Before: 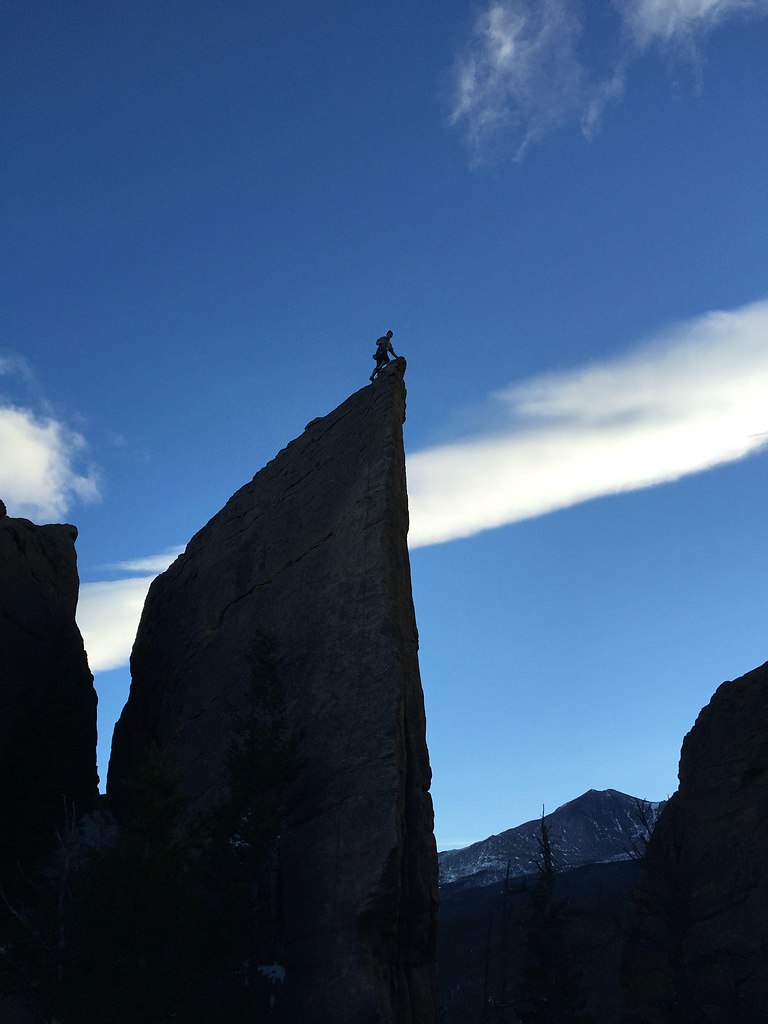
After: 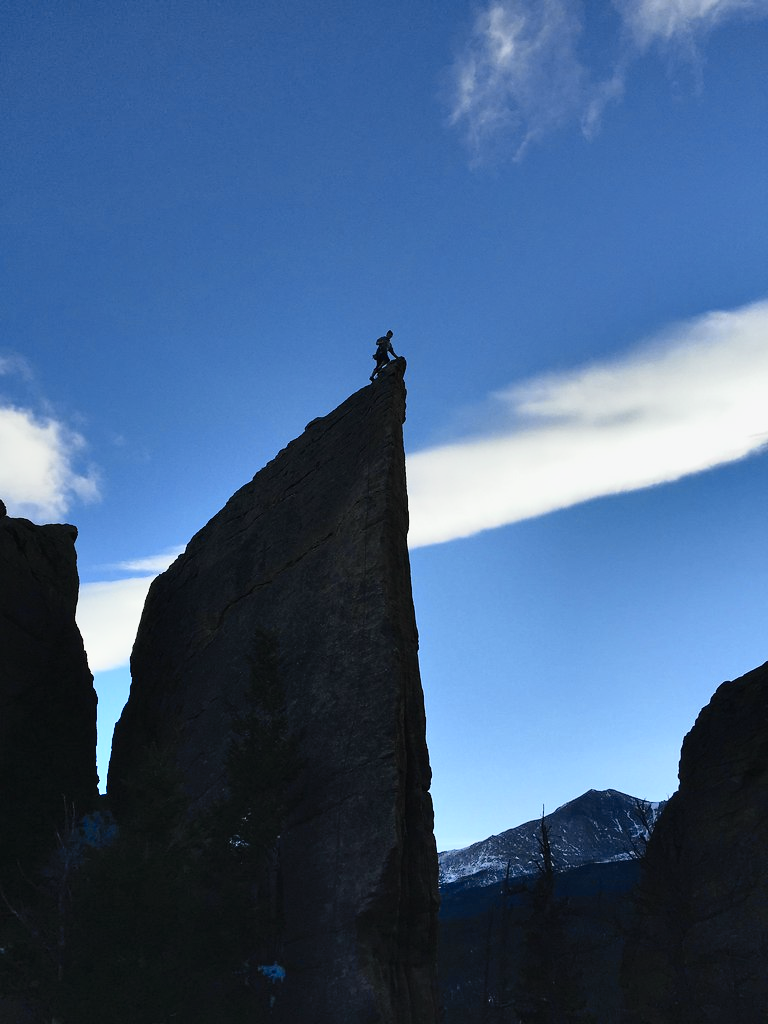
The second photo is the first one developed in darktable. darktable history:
shadows and highlights: shadows 60, highlights -60.23, soften with gaussian
tone curve: curves: ch0 [(0, 0.009) (0.105, 0.08) (0.195, 0.18) (0.283, 0.316) (0.384, 0.434) (0.485, 0.531) (0.638, 0.69) (0.81, 0.872) (1, 0.977)]; ch1 [(0, 0) (0.161, 0.092) (0.35, 0.33) (0.379, 0.401) (0.456, 0.469) (0.502, 0.5) (0.525, 0.514) (0.586, 0.617) (0.635, 0.655) (1, 1)]; ch2 [(0, 0) (0.371, 0.362) (0.437, 0.437) (0.48, 0.49) (0.53, 0.515) (0.56, 0.571) (0.622, 0.606) (1, 1)], color space Lab, independent channels, preserve colors none
